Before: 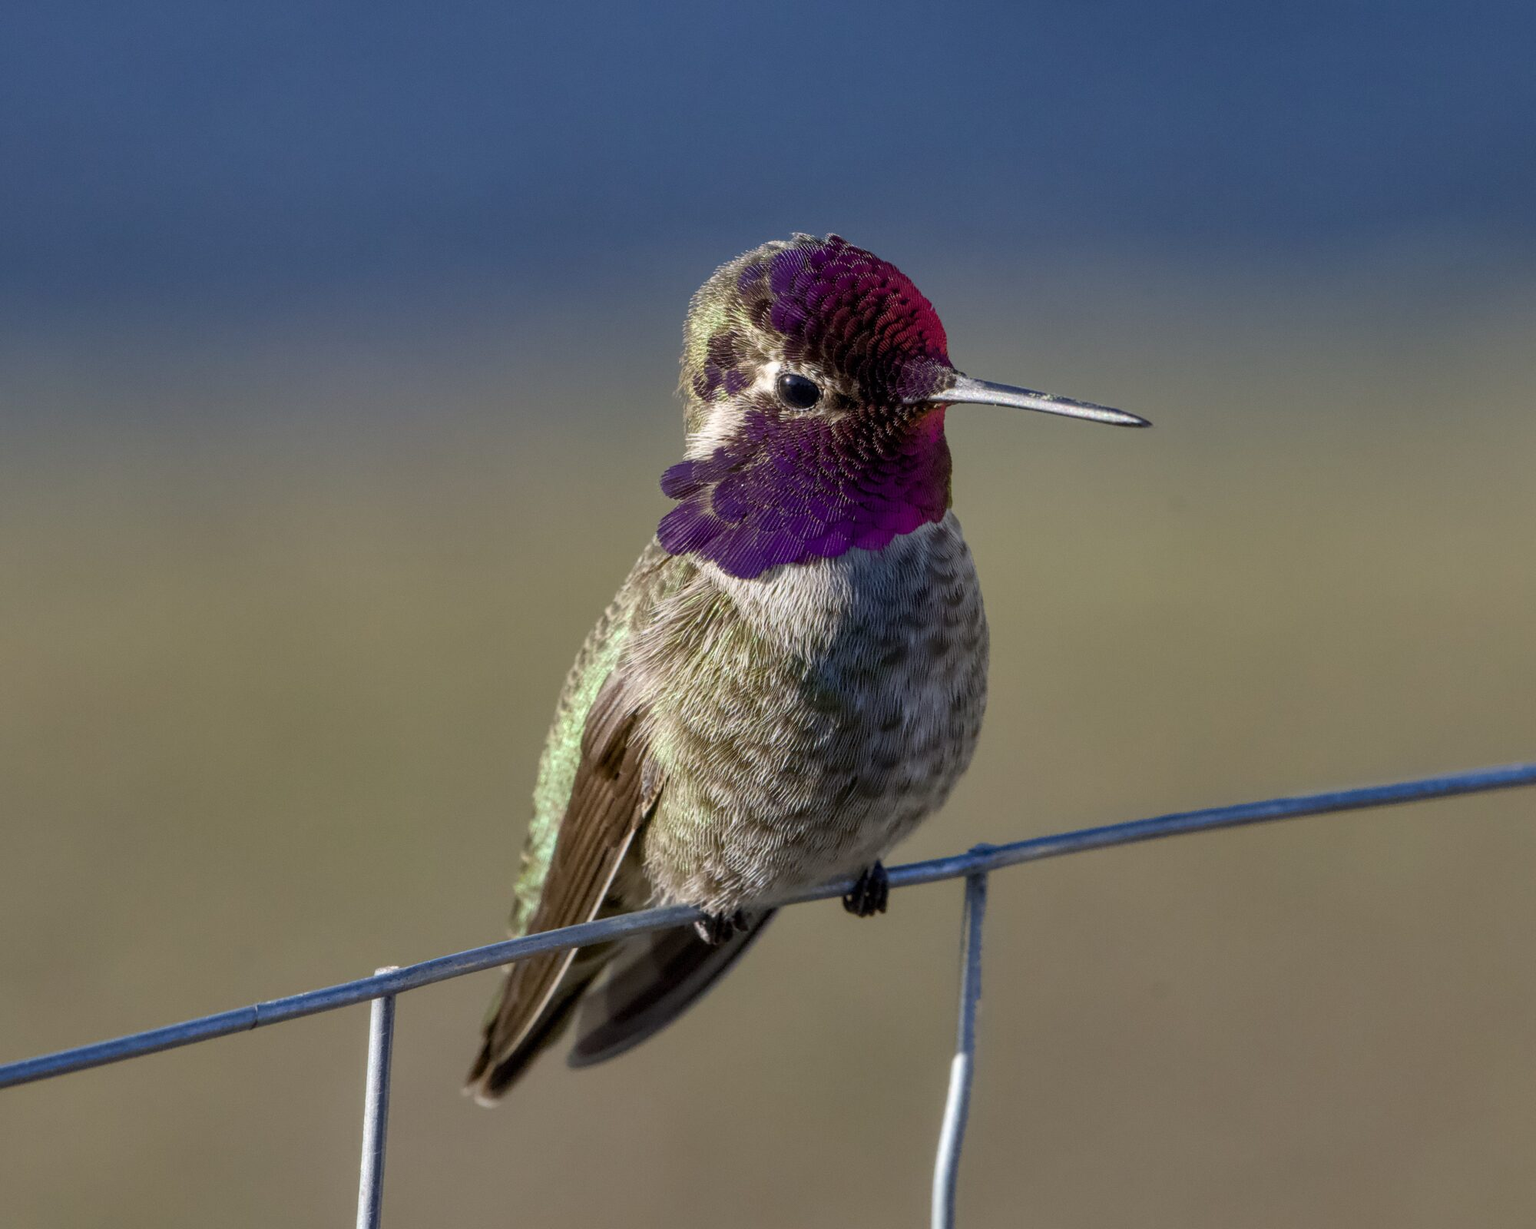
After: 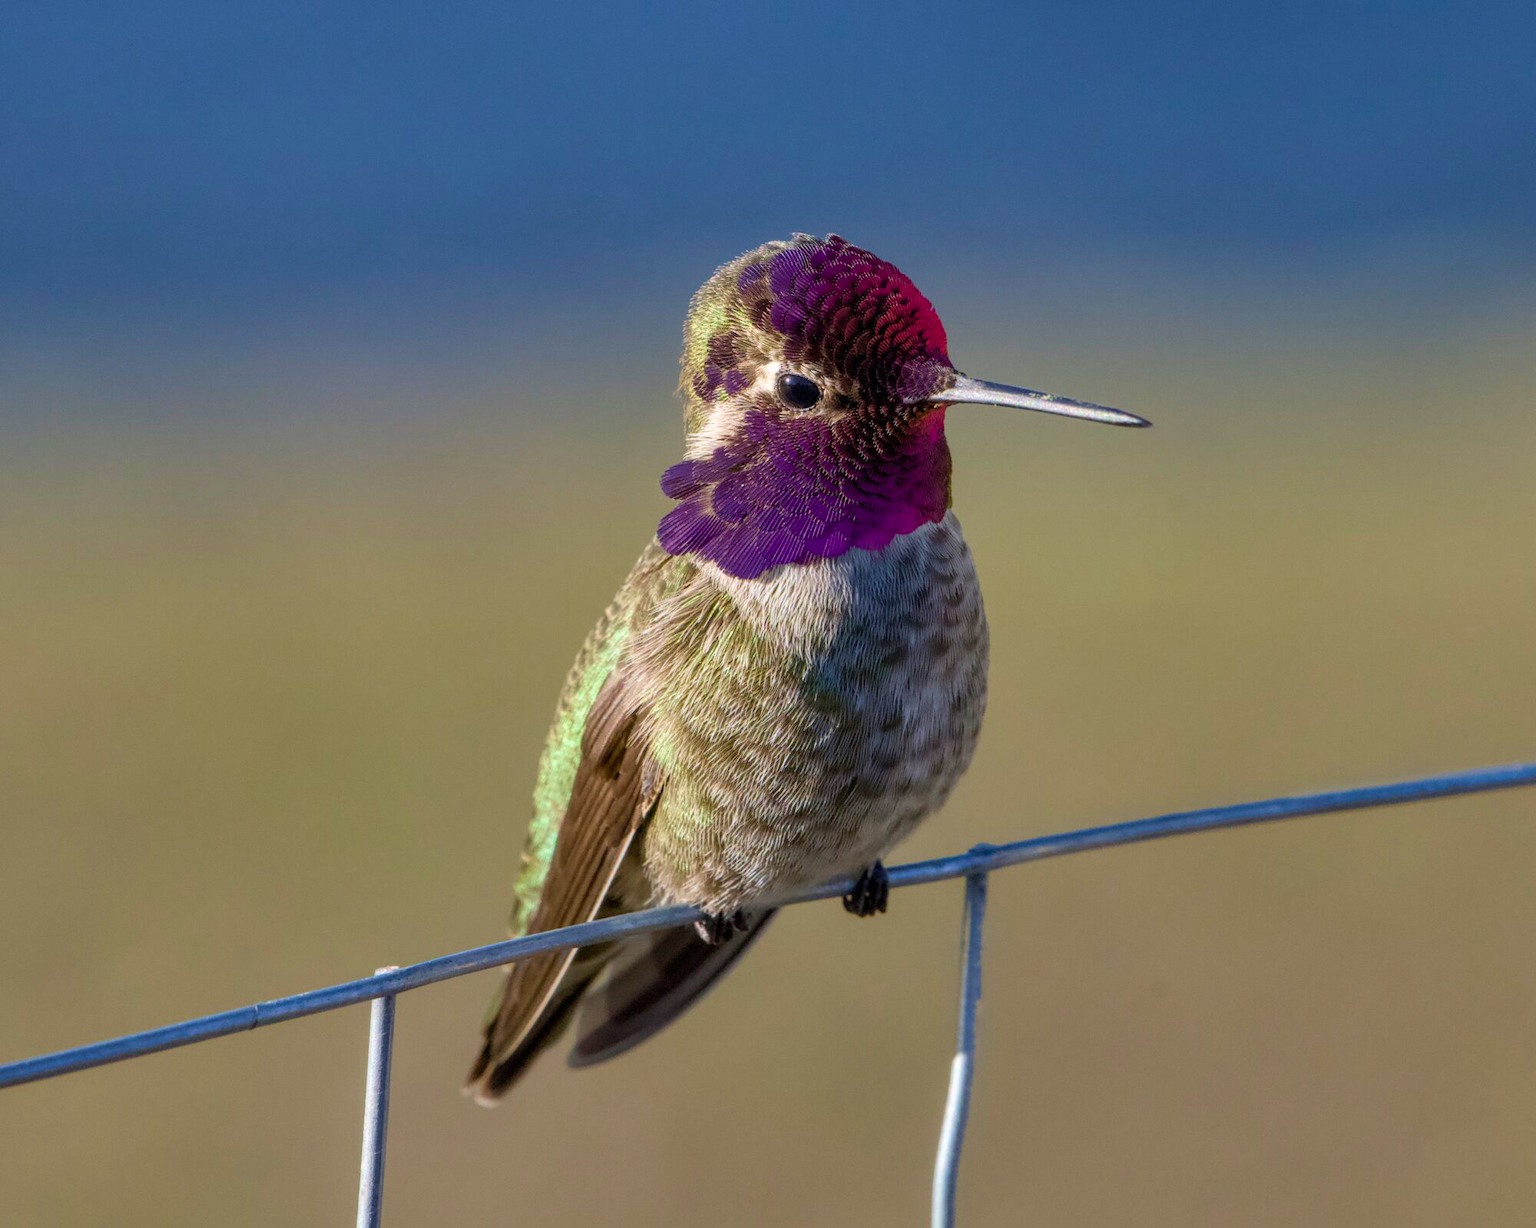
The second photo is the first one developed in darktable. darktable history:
velvia: on, module defaults
contrast brightness saturation: contrast 0.026, brightness 0.06, saturation 0.132
